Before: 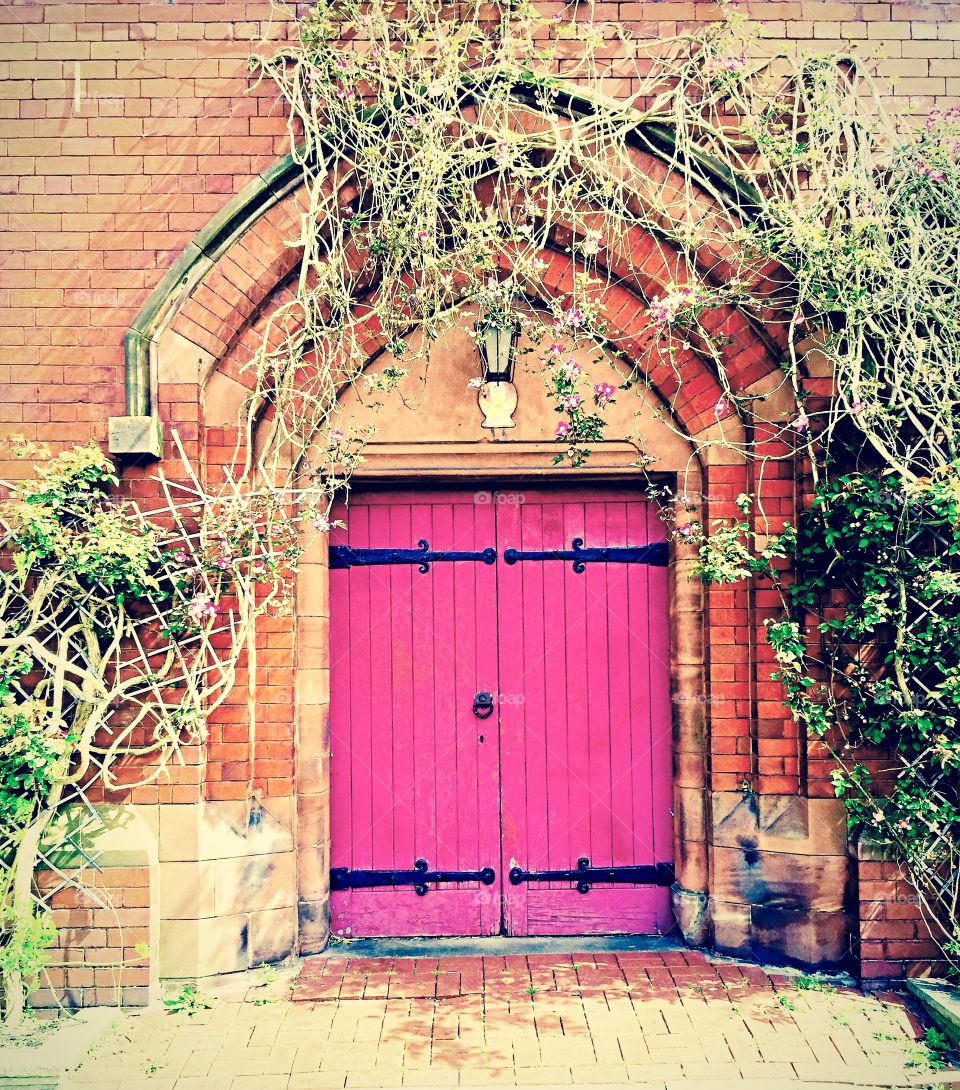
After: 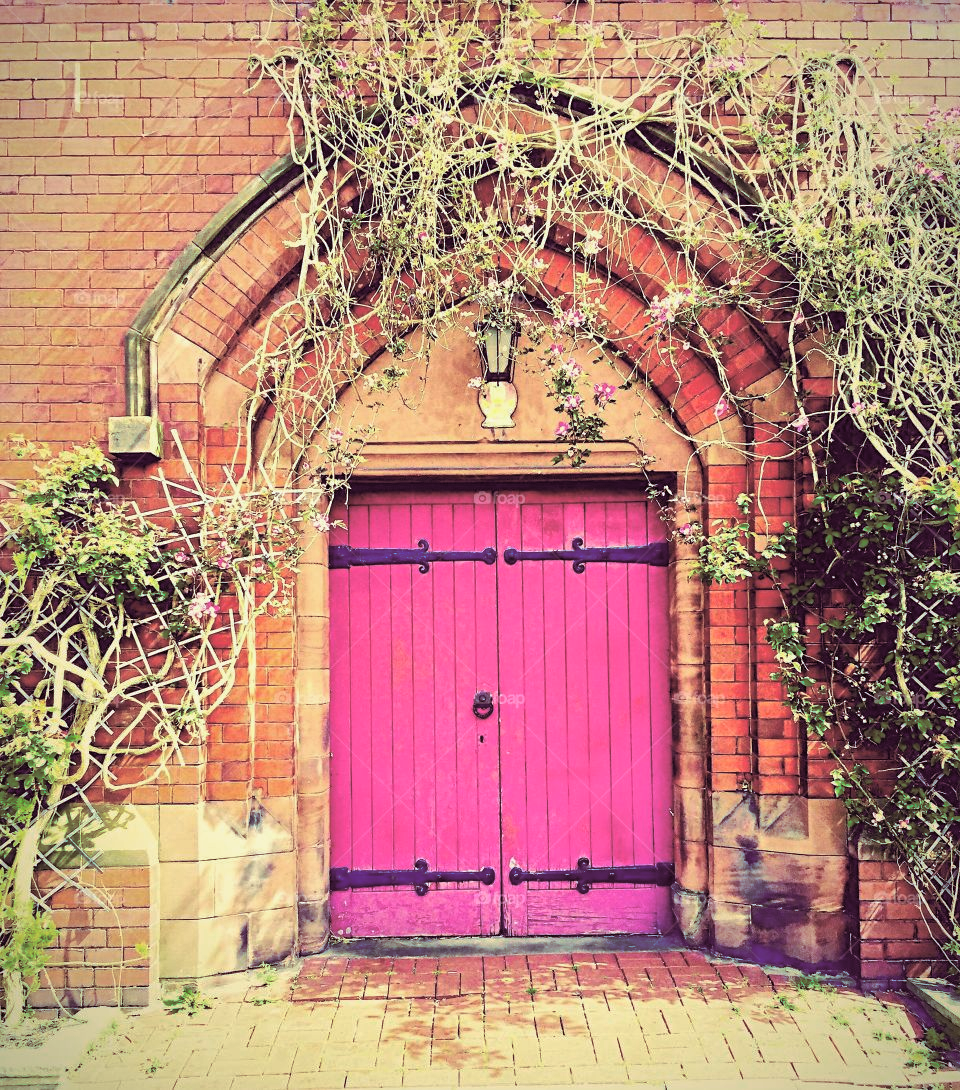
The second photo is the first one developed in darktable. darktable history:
shadows and highlights: on, module defaults
color zones: curves: ch0 [(0.25, 0.5) (0.636, 0.25) (0.75, 0.5)]
split-toning: on, module defaults
